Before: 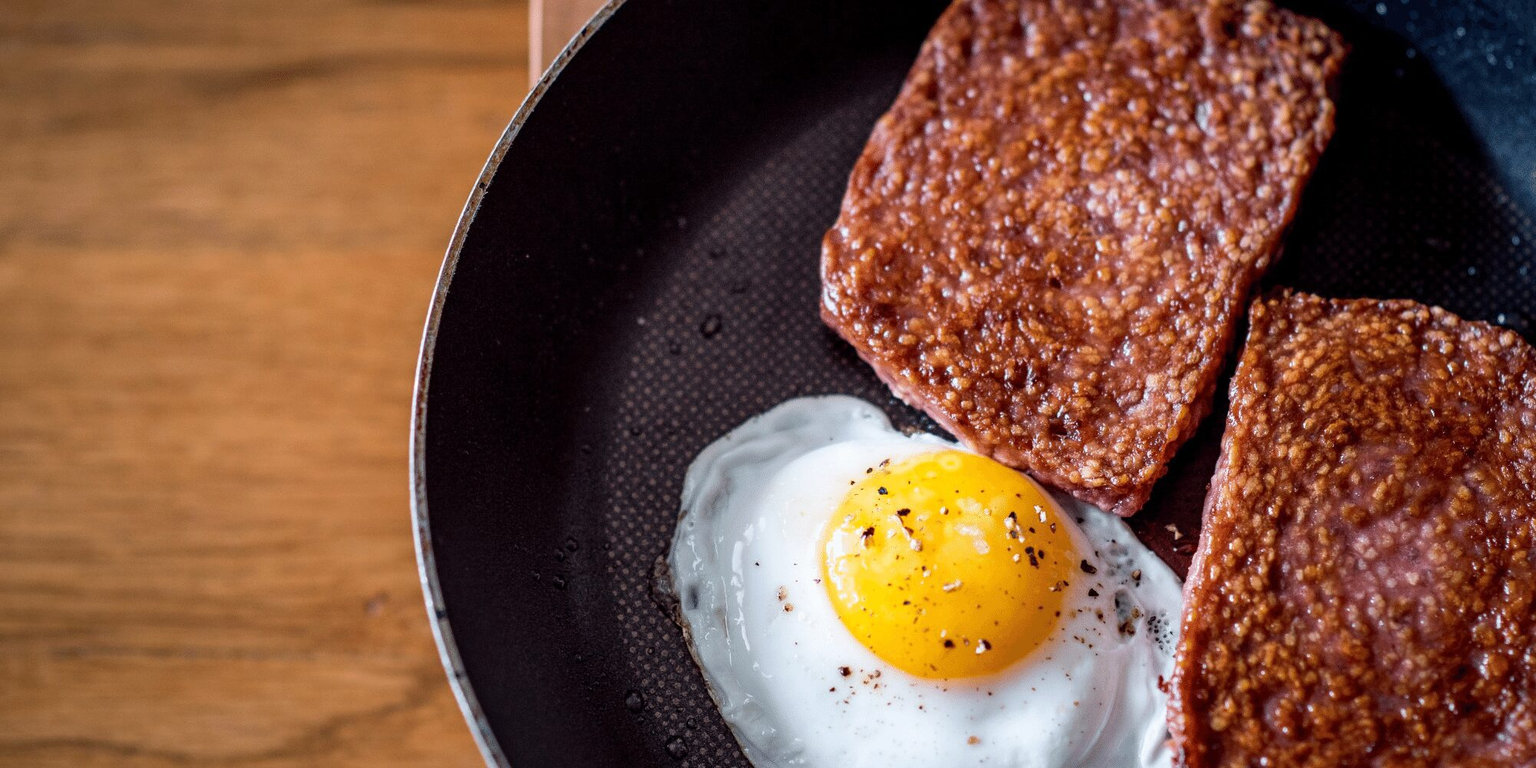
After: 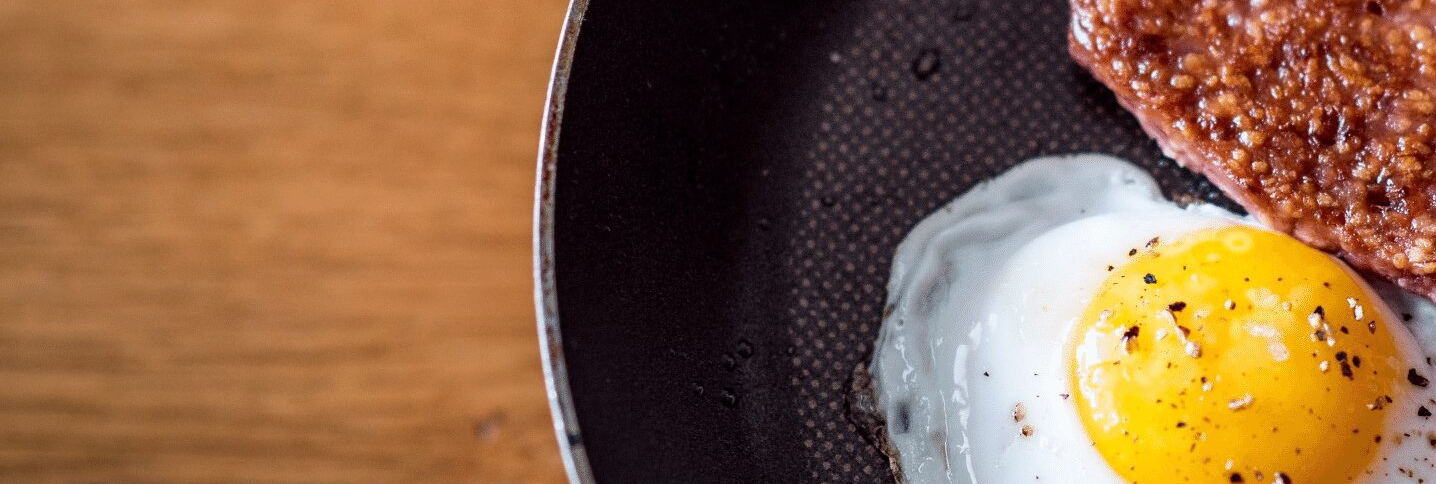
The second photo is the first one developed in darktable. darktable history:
crop: top 36.11%, right 28.214%, bottom 14.593%
